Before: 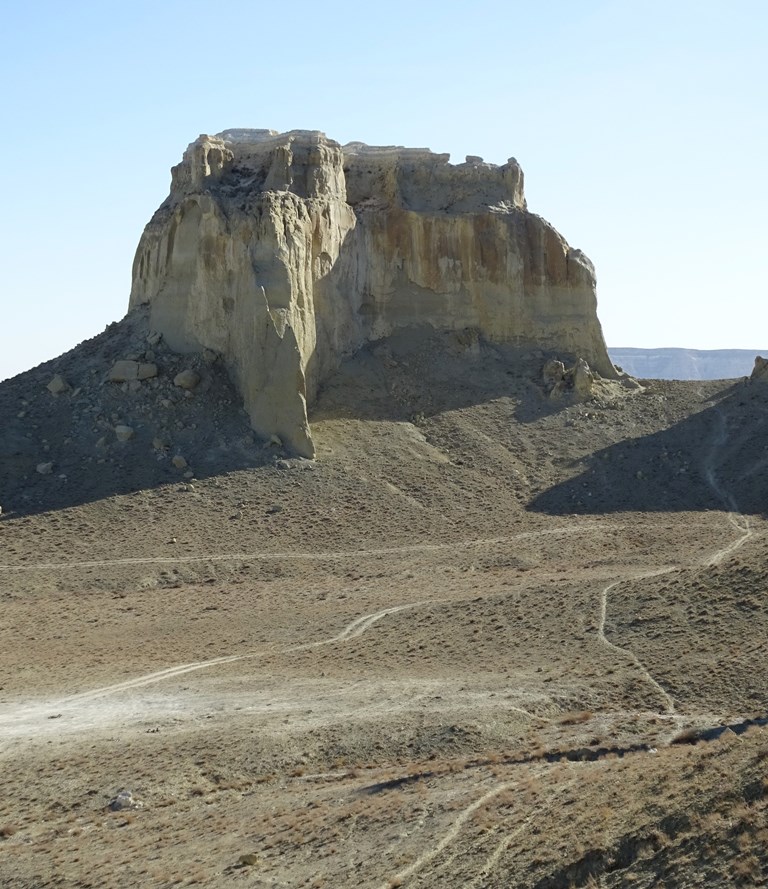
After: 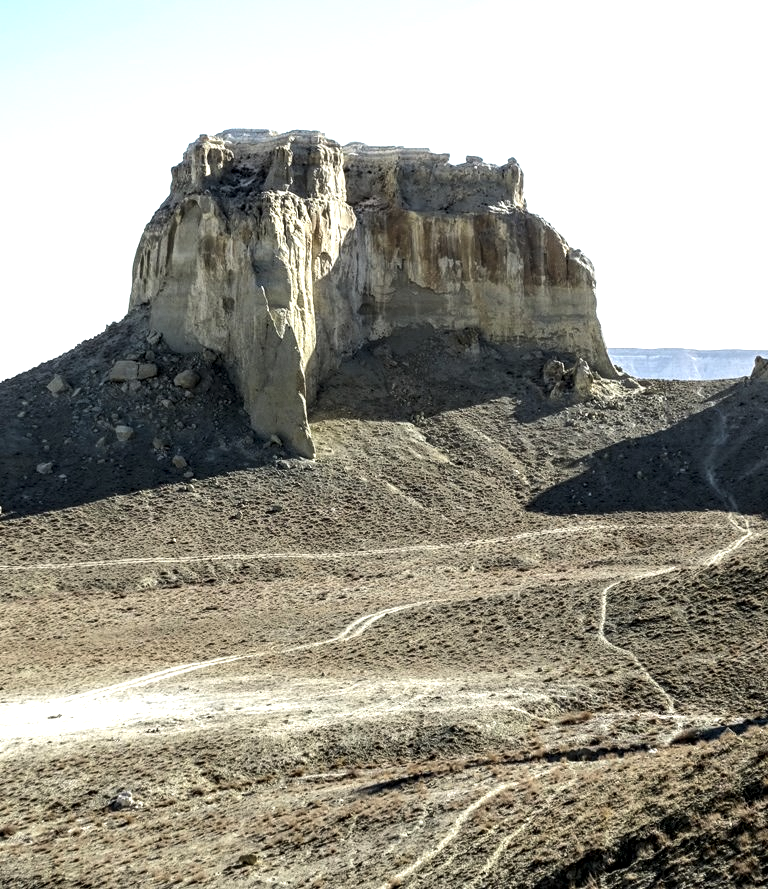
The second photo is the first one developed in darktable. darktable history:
tone equalizer: -8 EV -0.75 EV, -7 EV -0.7 EV, -6 EV -0.6 EV, -5 EV -0.4 EV, -3 EV 0.4 EV, -2 EV 0.6 EV, -1 EV 0.7 EV, +0 EV 0.75 EV, edges refinement/feathering 500, mask exposure compensation -1.57 EV, preserve details no
local contrast: highlights 79%, shadows 56%, detail 175%, midtone range 0.428
